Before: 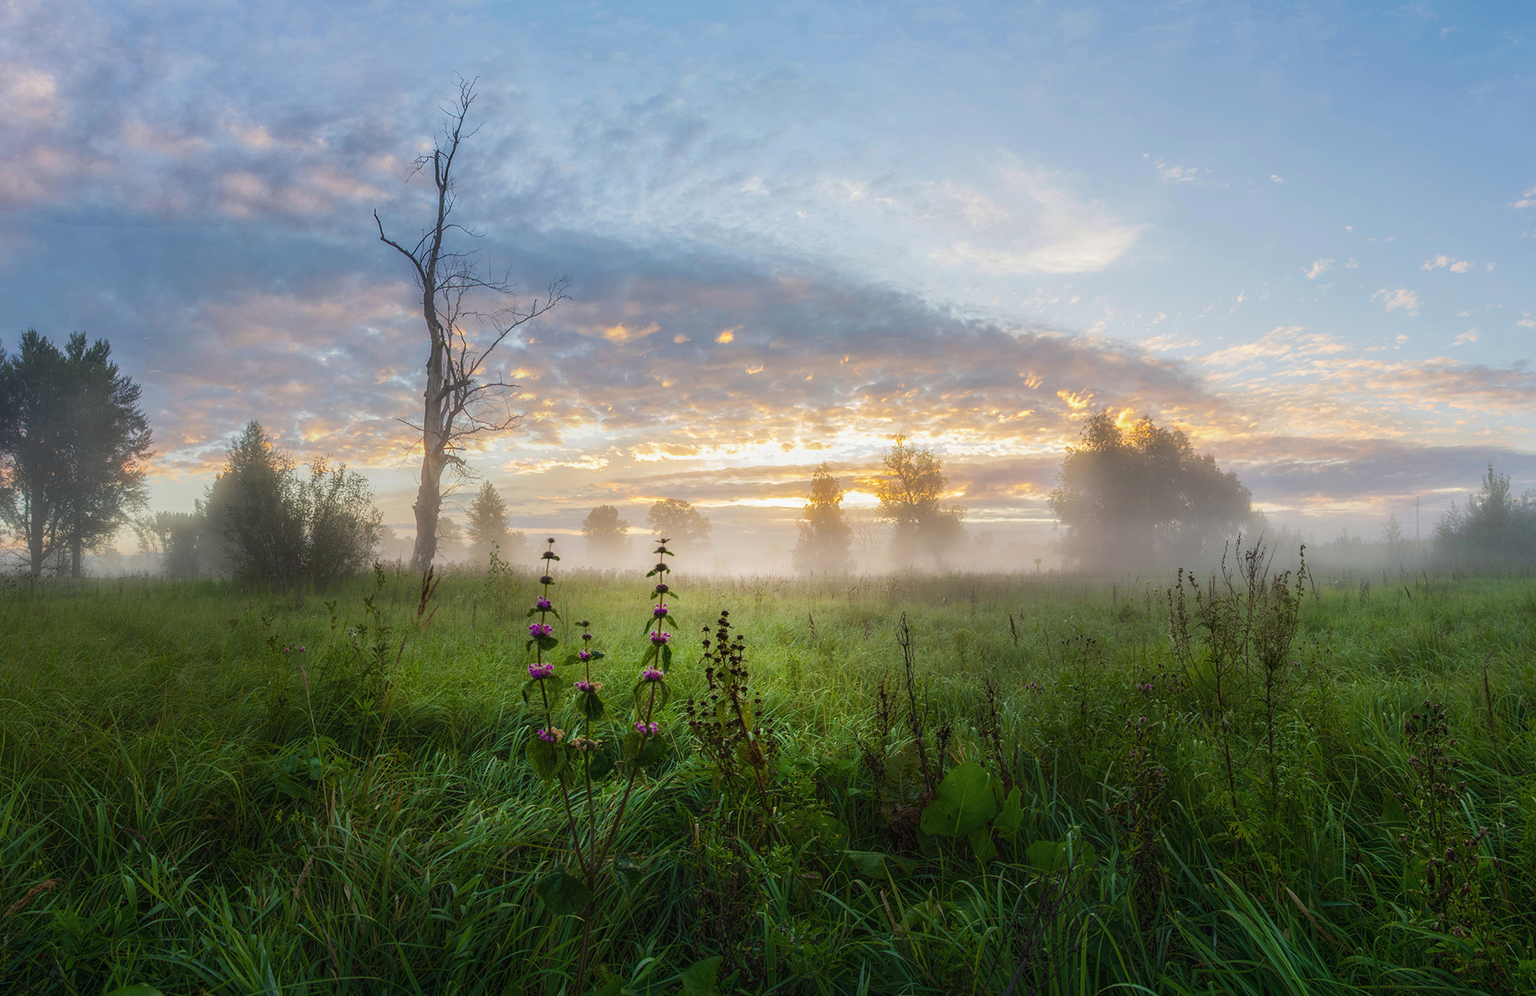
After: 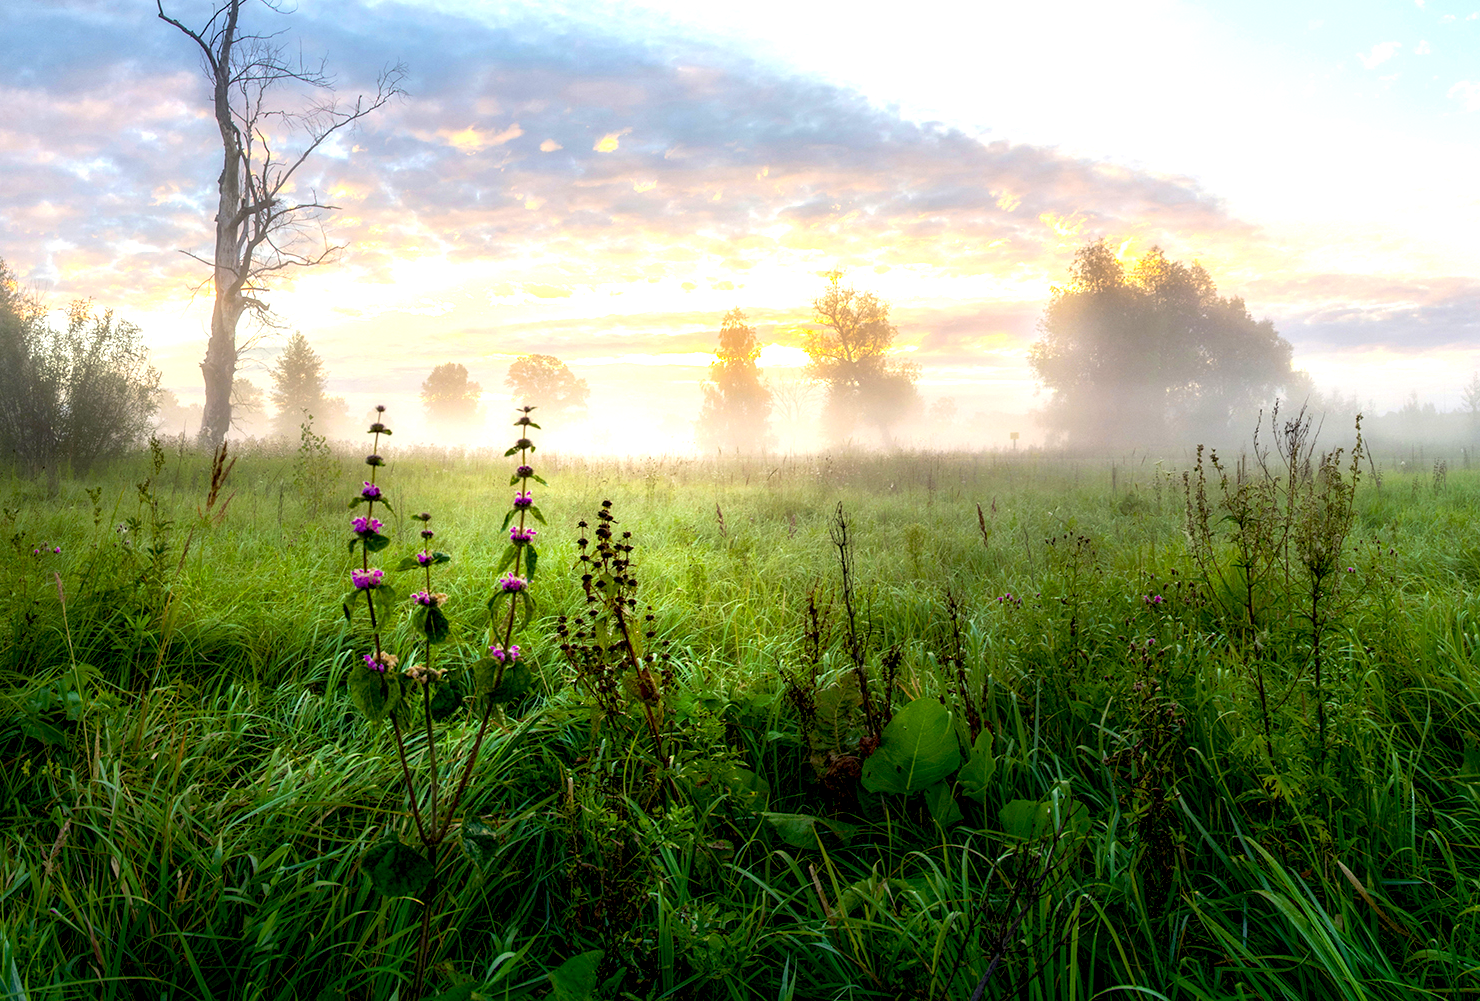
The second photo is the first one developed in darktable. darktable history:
exposure: black level correction 0.011, exposure 1.075 EV, compensate exposure bias true, compensate highlight preservation false
crop: left 16.882%, top 22.764%, right 9.072%
